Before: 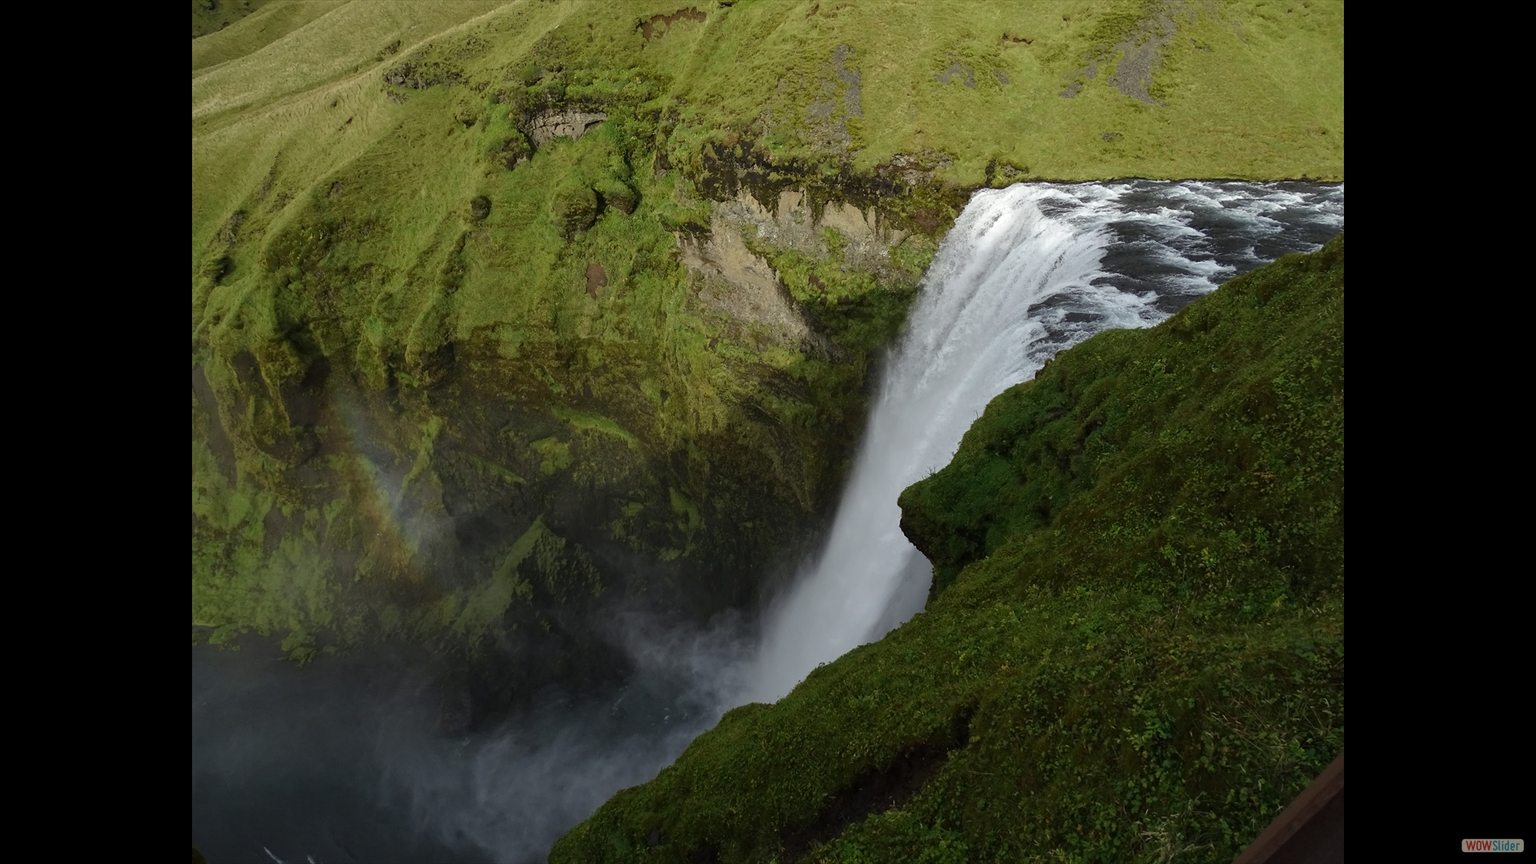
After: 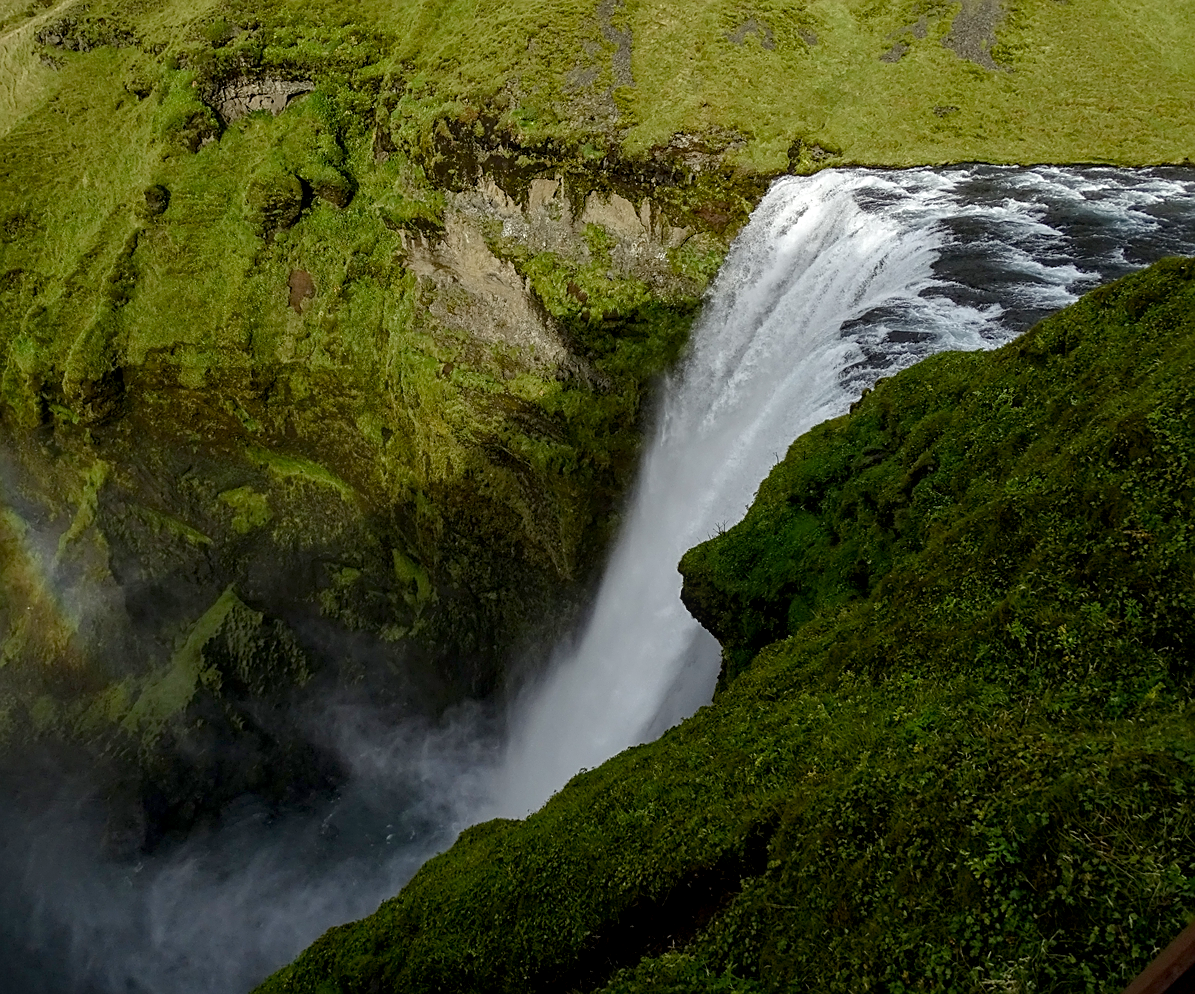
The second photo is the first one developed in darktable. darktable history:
crop and rotate: left 23.156%, top 5.63%, right 14.567%, bottom 2.277%
local contrast: on, module defaults
color balance rgb: global offset › luminance -0.493%, perceptual saturation grading › global saturation 0.26%, perceptual saturation grading › highlights -18.158%, perceptual saturation grading › mid-tones 6.893%, perceptual saturation grading › shadows 27.775%, global vibrance 20%
sharpen: on, module defaults
